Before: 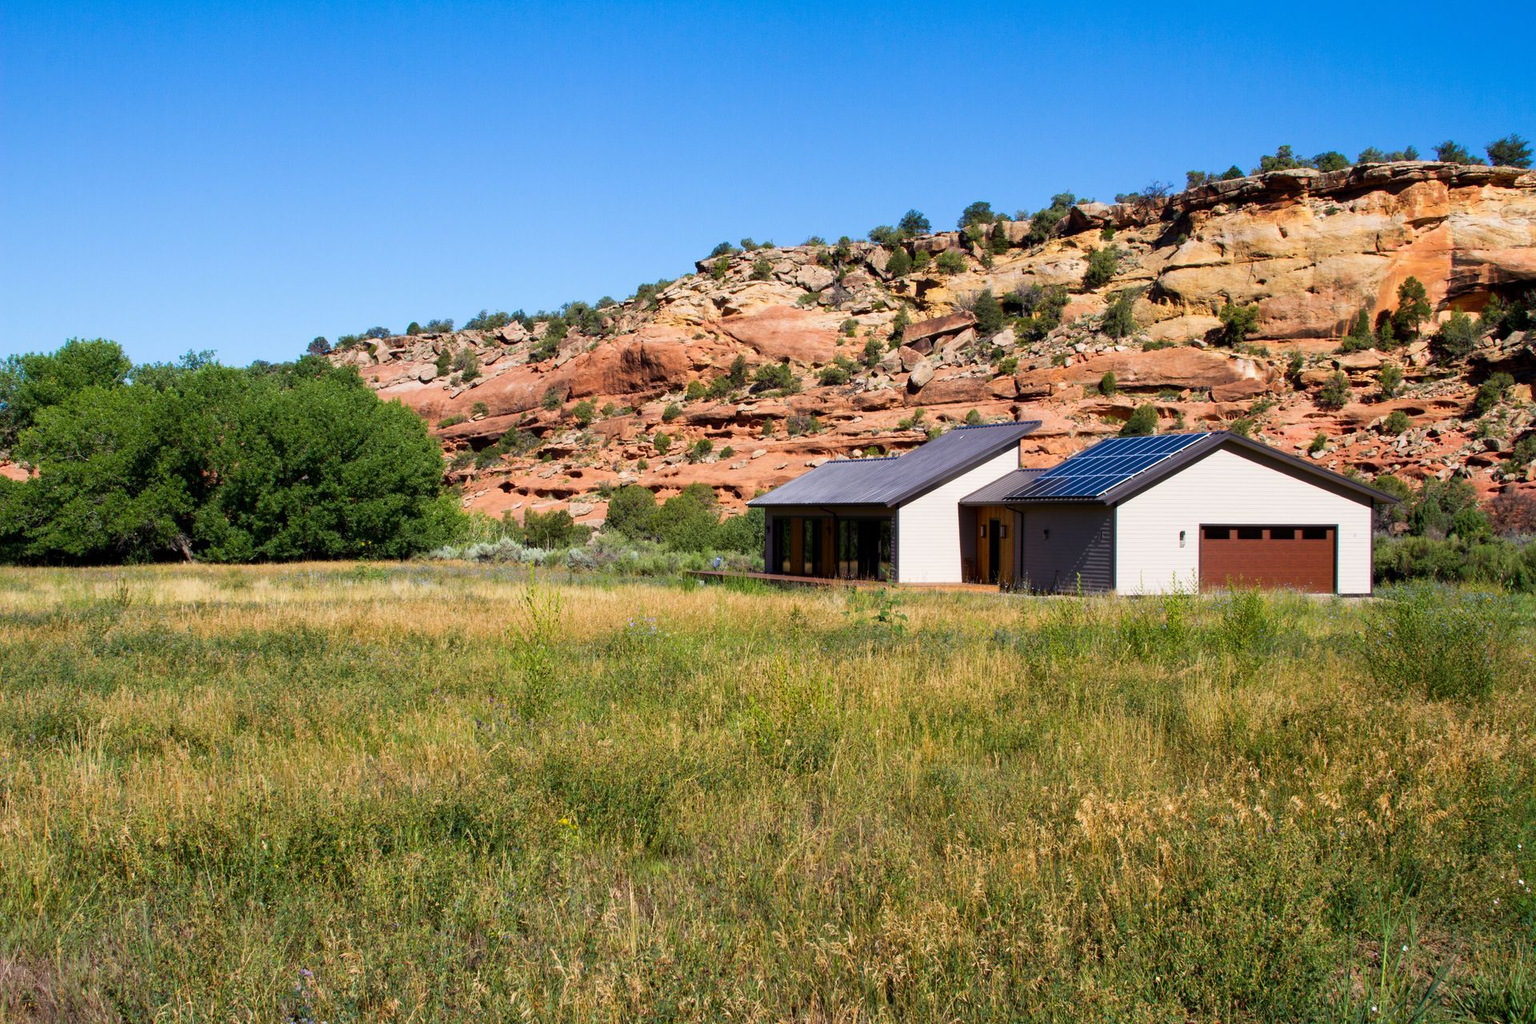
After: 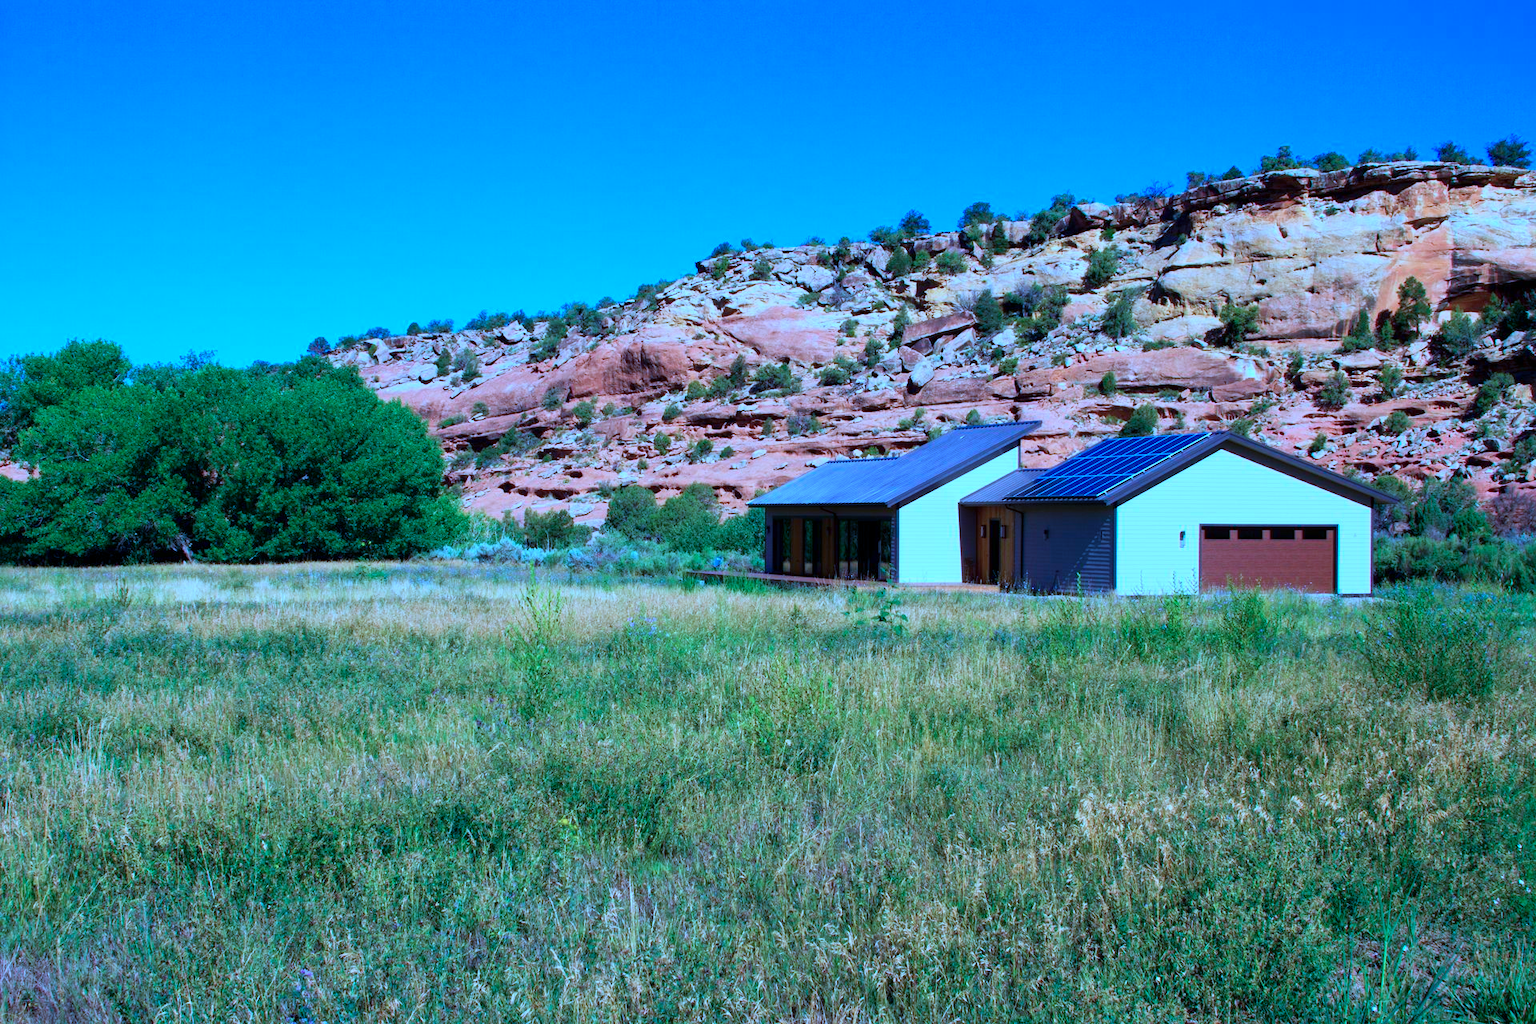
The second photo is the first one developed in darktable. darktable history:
shadows and highlights: radius 127.38, shadows 30.39, highlights -30.79, low approximation 0.01, soften with gaussian
color calibration: output R [0.946, 0.065, -0.013, 0], output G [-0.246, 1.264, -0.017, 0], output B [0.046, -0.098, 1.05, 0], illuminant as shot in camera, x 0.462, y 0.421, temperature 2654.98 K
